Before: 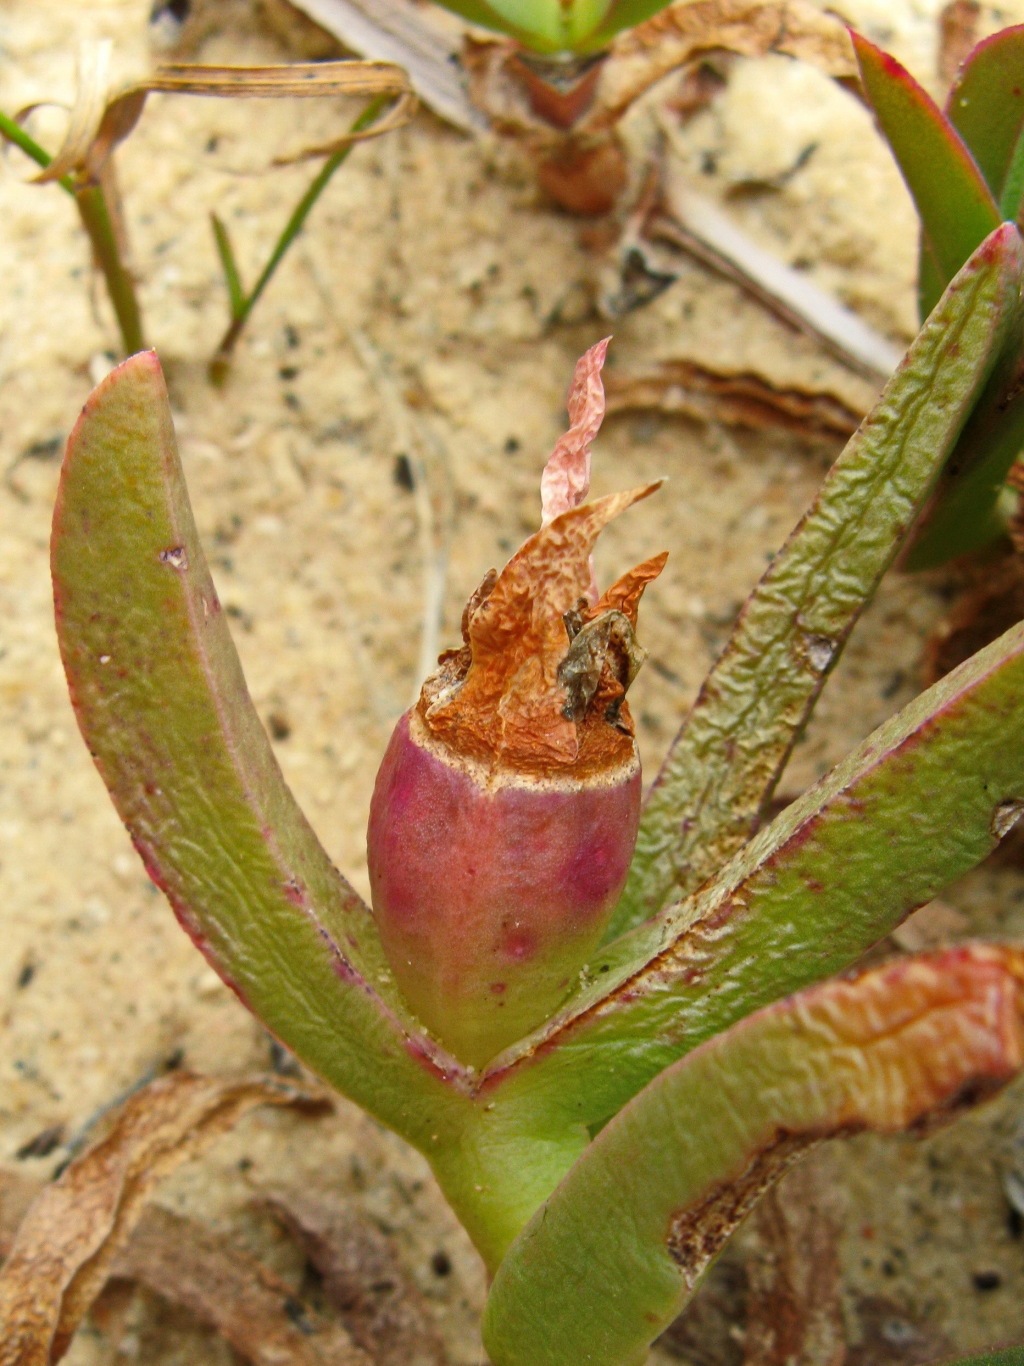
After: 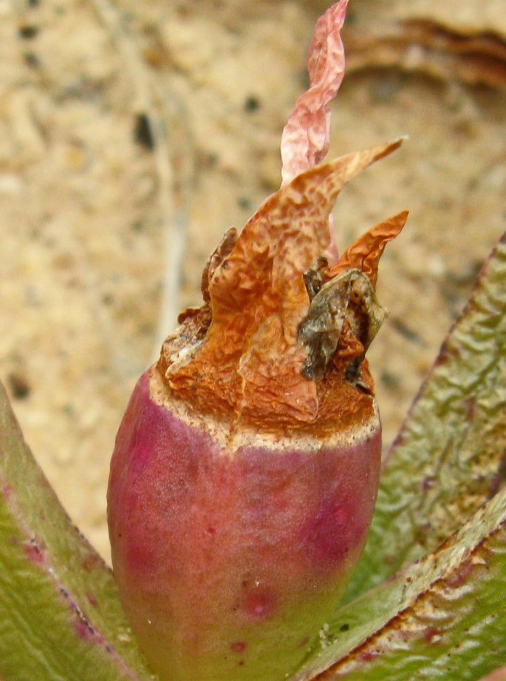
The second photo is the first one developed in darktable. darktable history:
crop: left 25.453%, top 24.979%, right 25.101%, bottom 25.16%
